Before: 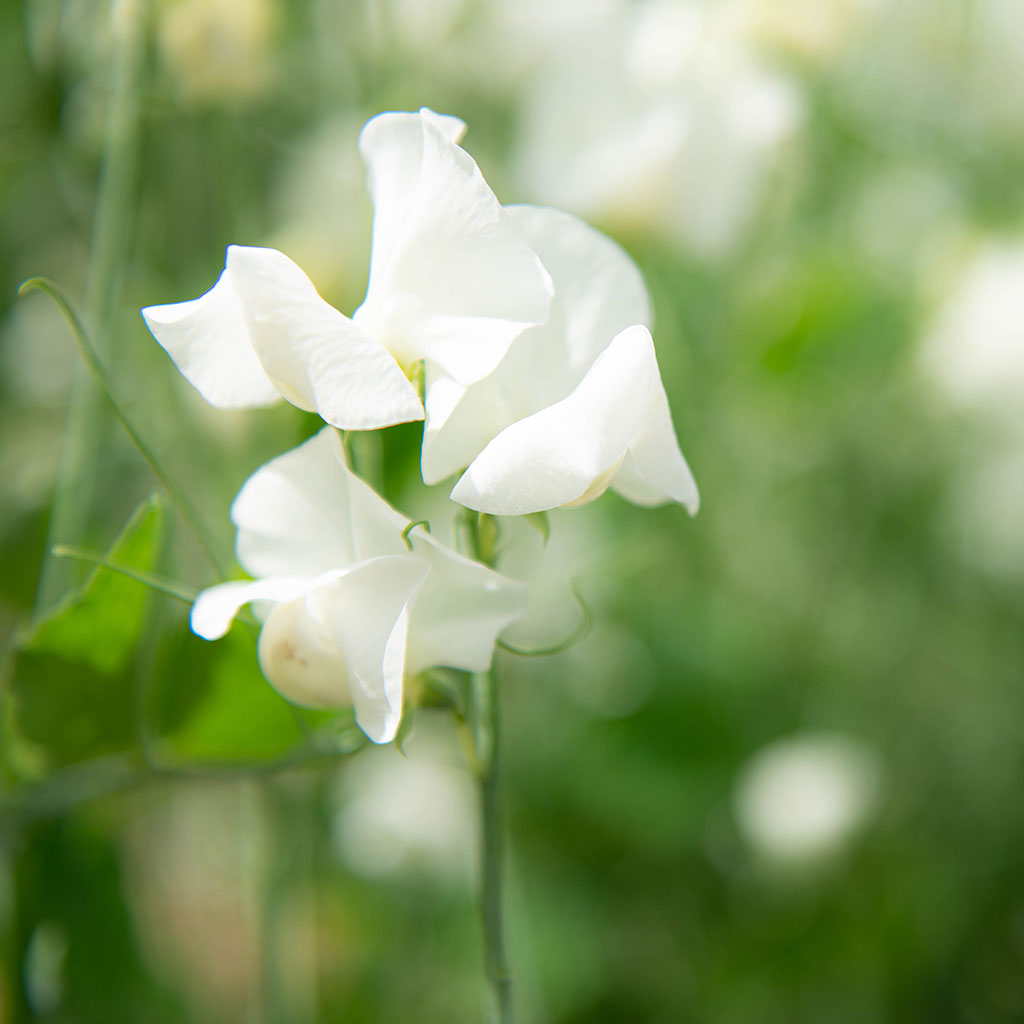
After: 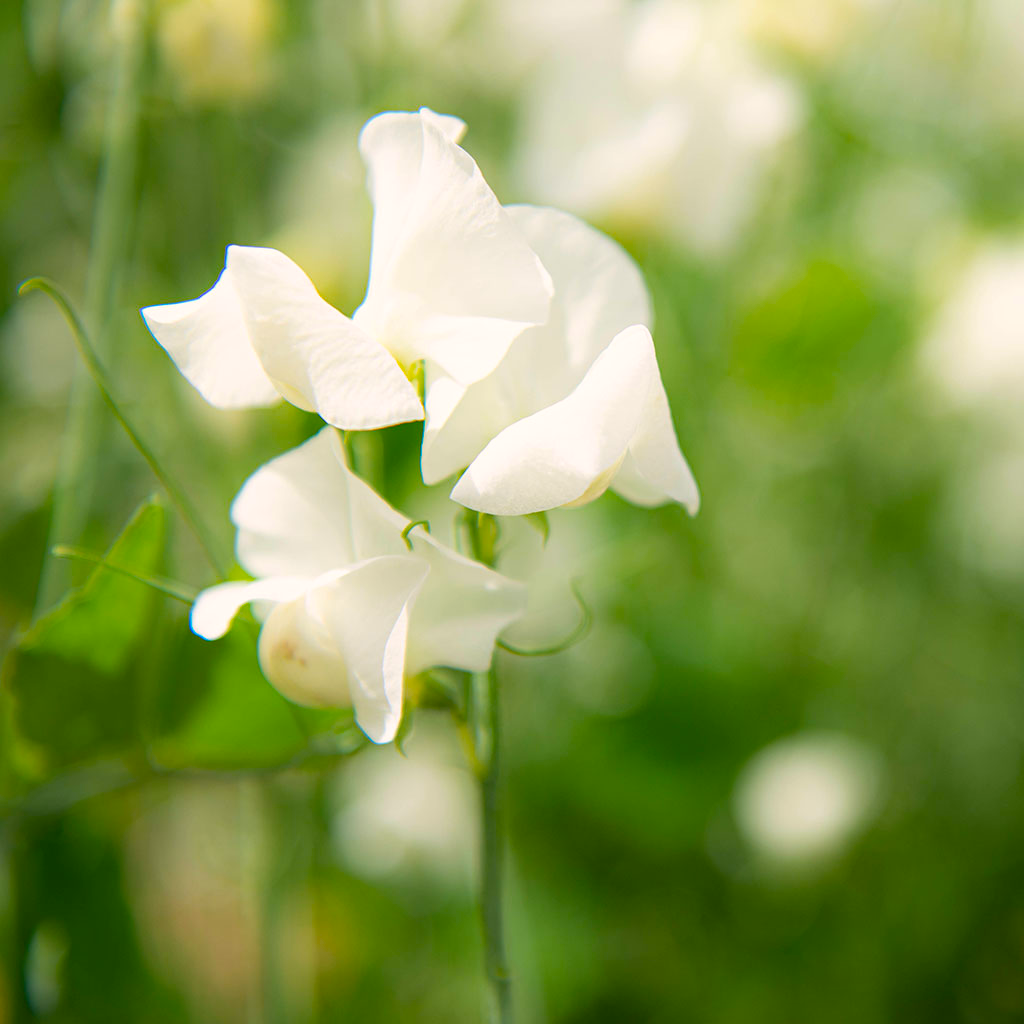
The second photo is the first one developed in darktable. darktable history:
color balance rgb: perceptual saturation grading › global saturation 20%, global vibrance 20%
color correction: highlights a* 3.84, highlights b* 5.07
